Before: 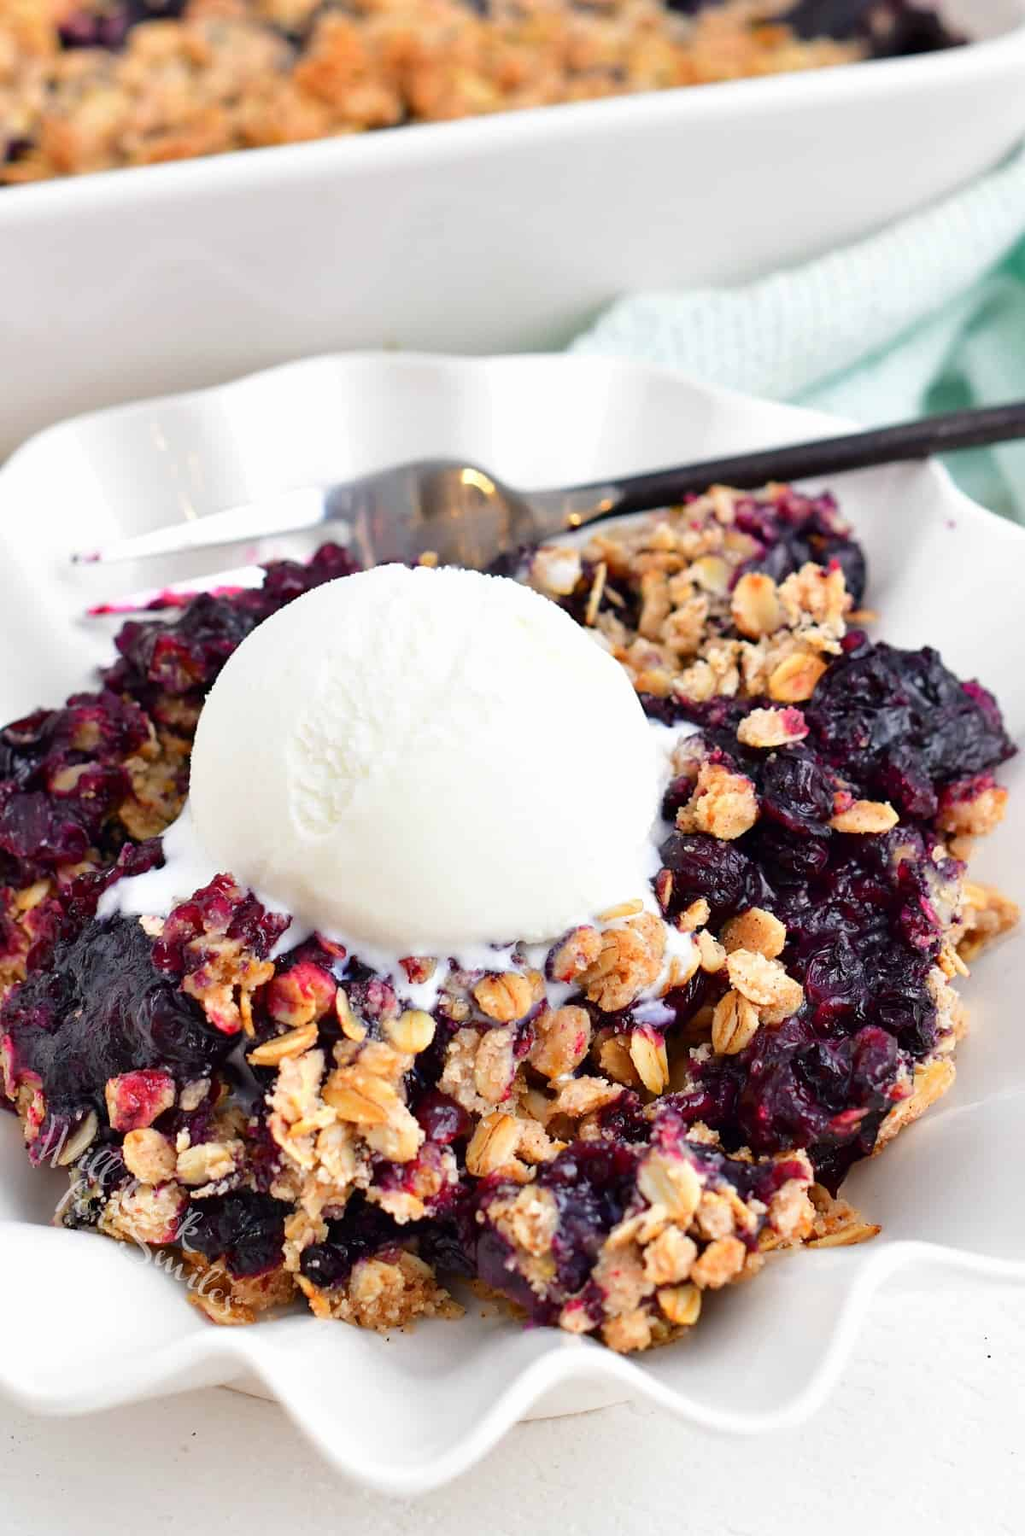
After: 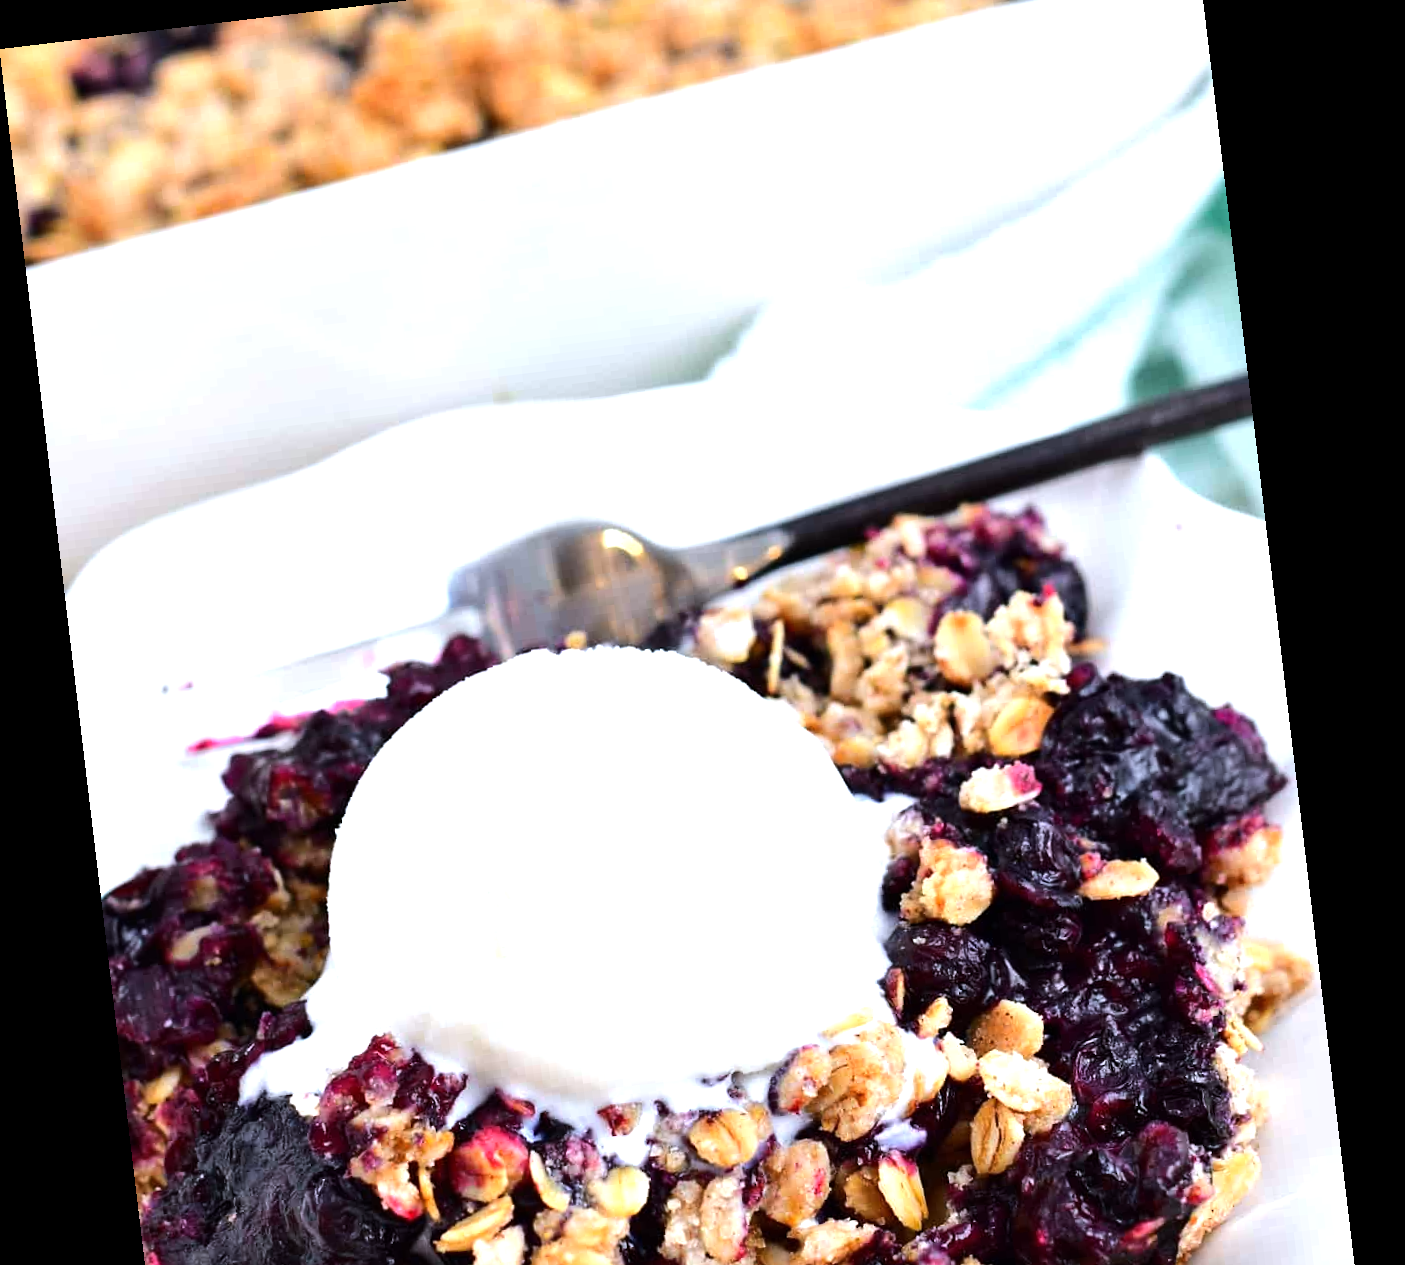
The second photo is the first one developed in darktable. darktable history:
crop and rotate: top 4.848%, bottom 29.503%
tone equalizer: -8 EV -0.75 EV, -7 EV -0.7 EV, -6 EV -0.6 EV, -5 EV -0.4 EV, -3 EV 0.4 EV, -2 EV 0.6 EV, -1 EV 0.7 EV, +0 EV 0.75 EV, edges refinement/feathering 500, mask exposure compensation -1.57 EV, preserve details no
rotate and perspective: rotation -6.83°, automatic cropping off
white balance: red 0.954, blue 1.079
